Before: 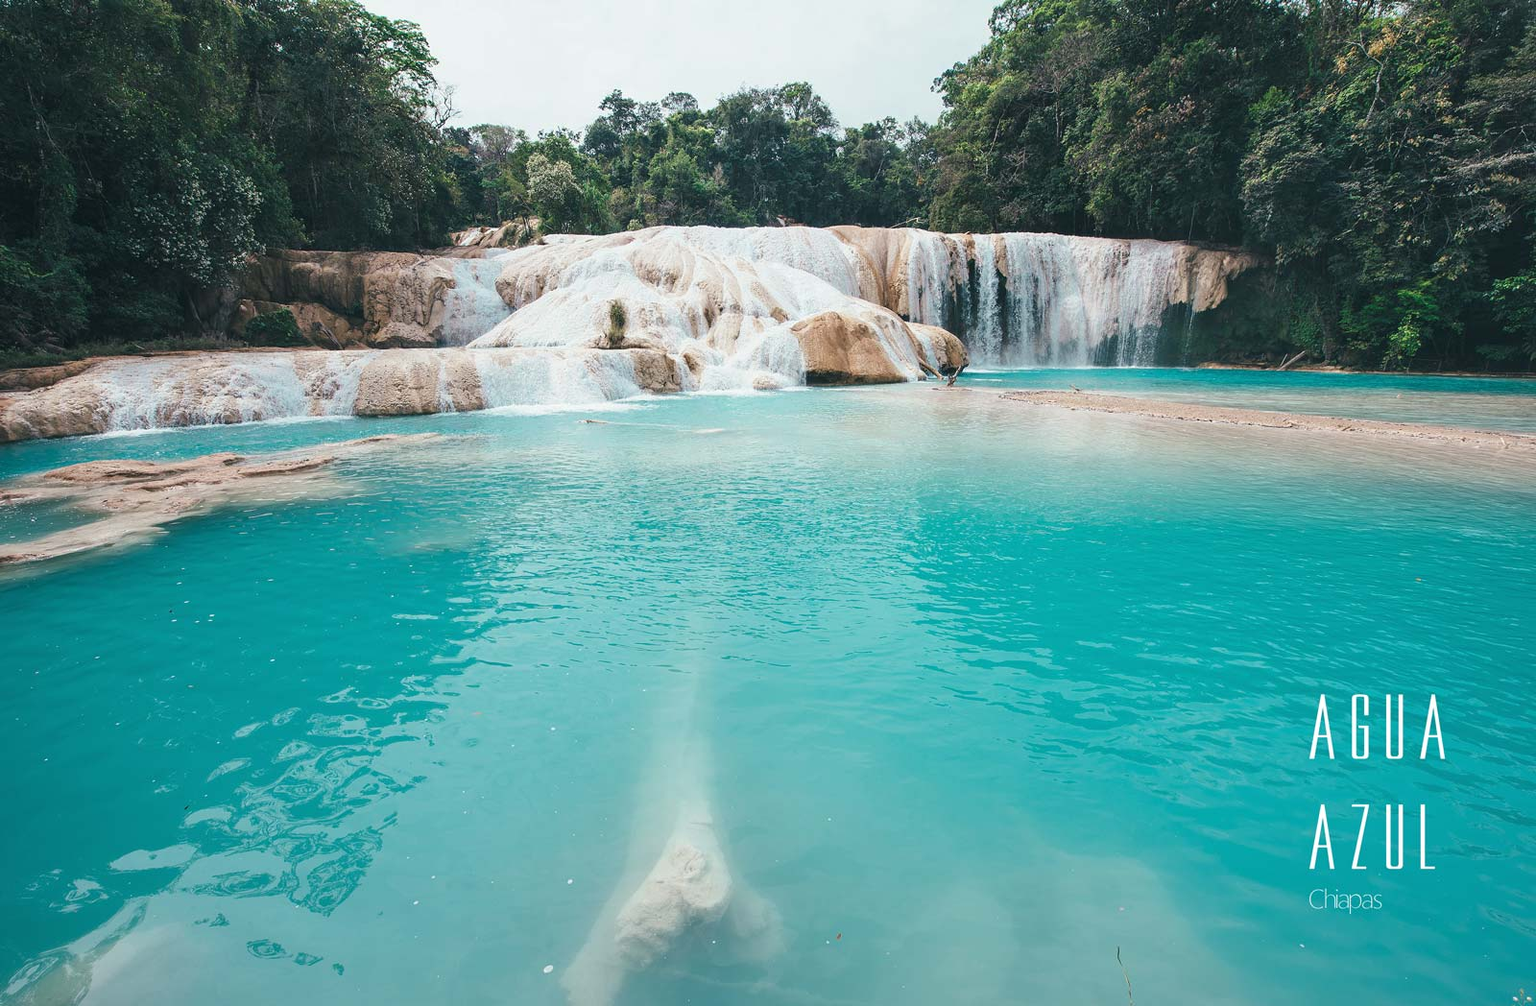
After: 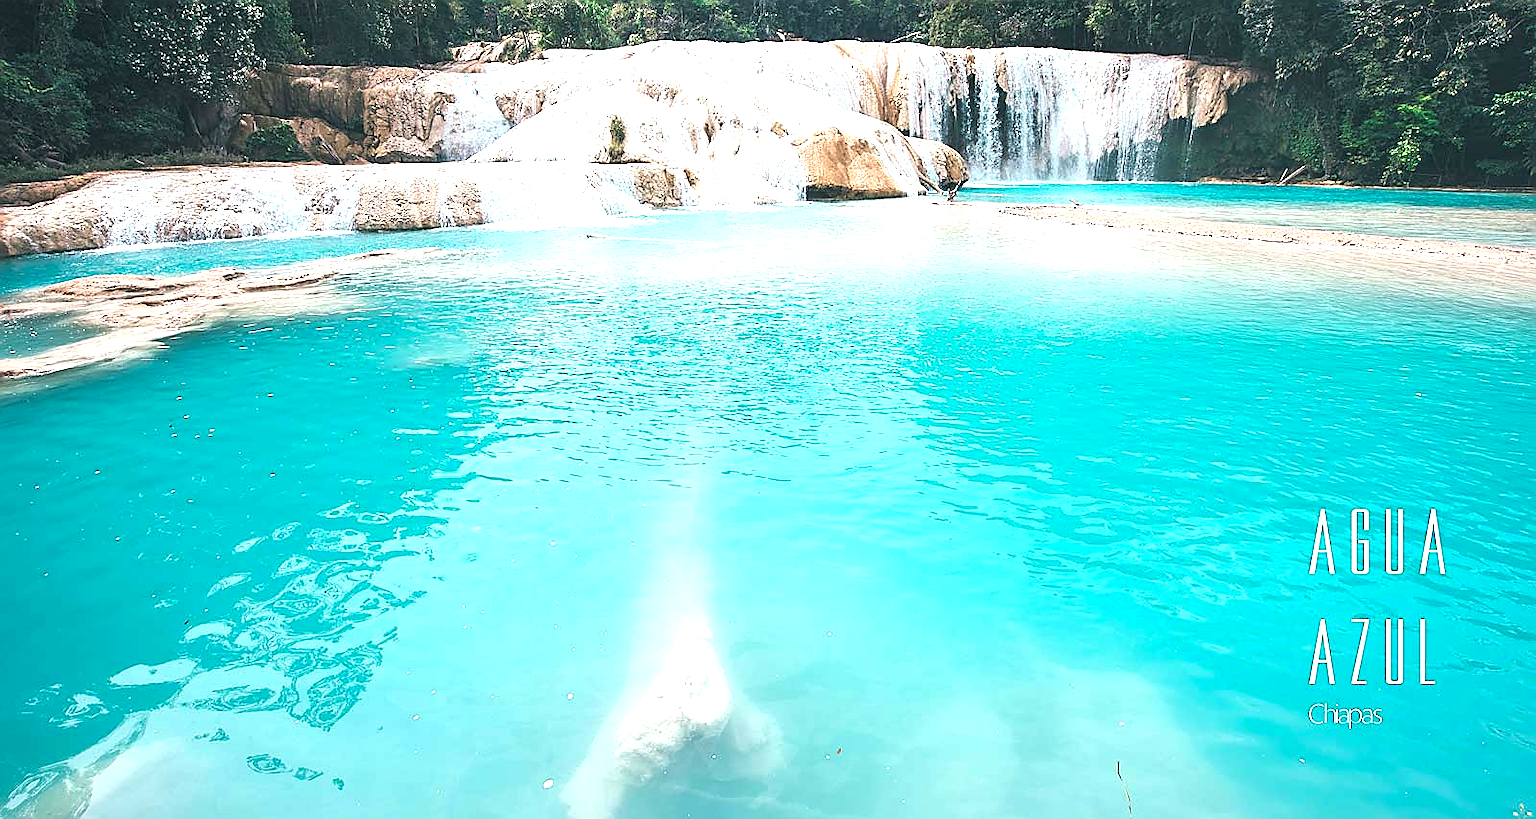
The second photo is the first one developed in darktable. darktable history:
base curve: curves: ch0 [(0, 0) (0.303, 0.277) (1, 1)], preserve colors none
exposure: exposure 1.153 EV, compensate highlight preservation false
sharpen: radius 1.373, amount 1.266, threshold 0.685
crop and rotate: top 18.51%
